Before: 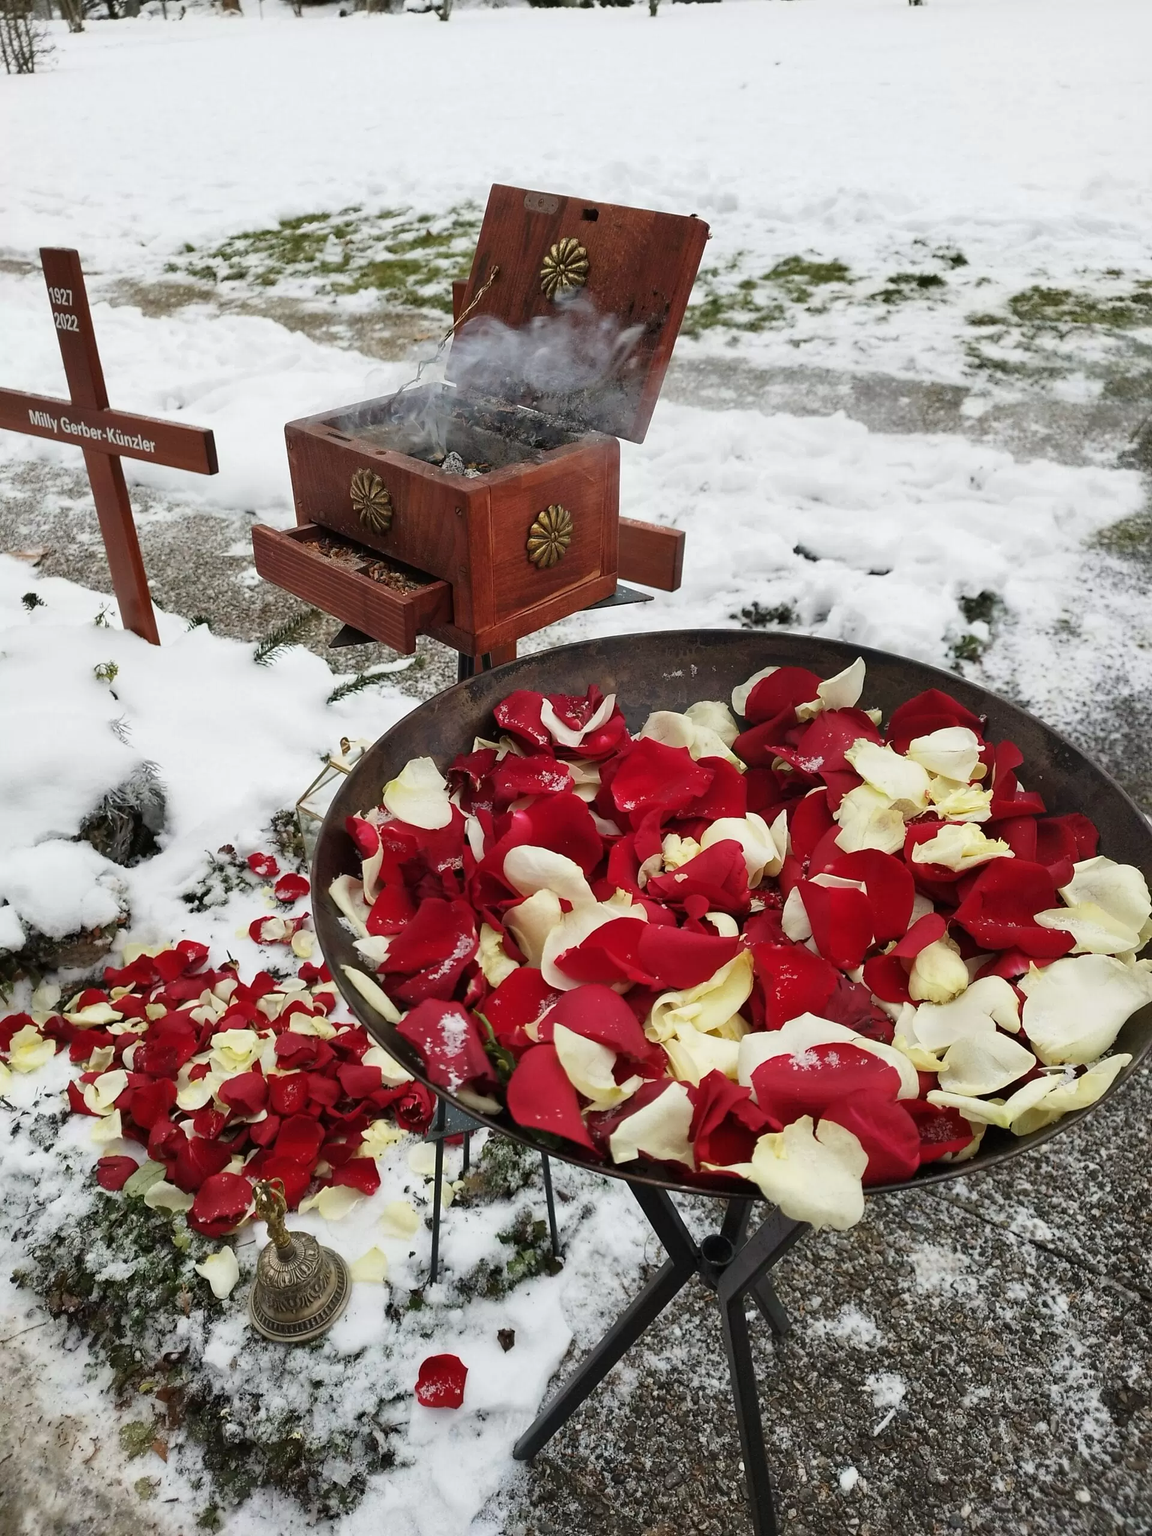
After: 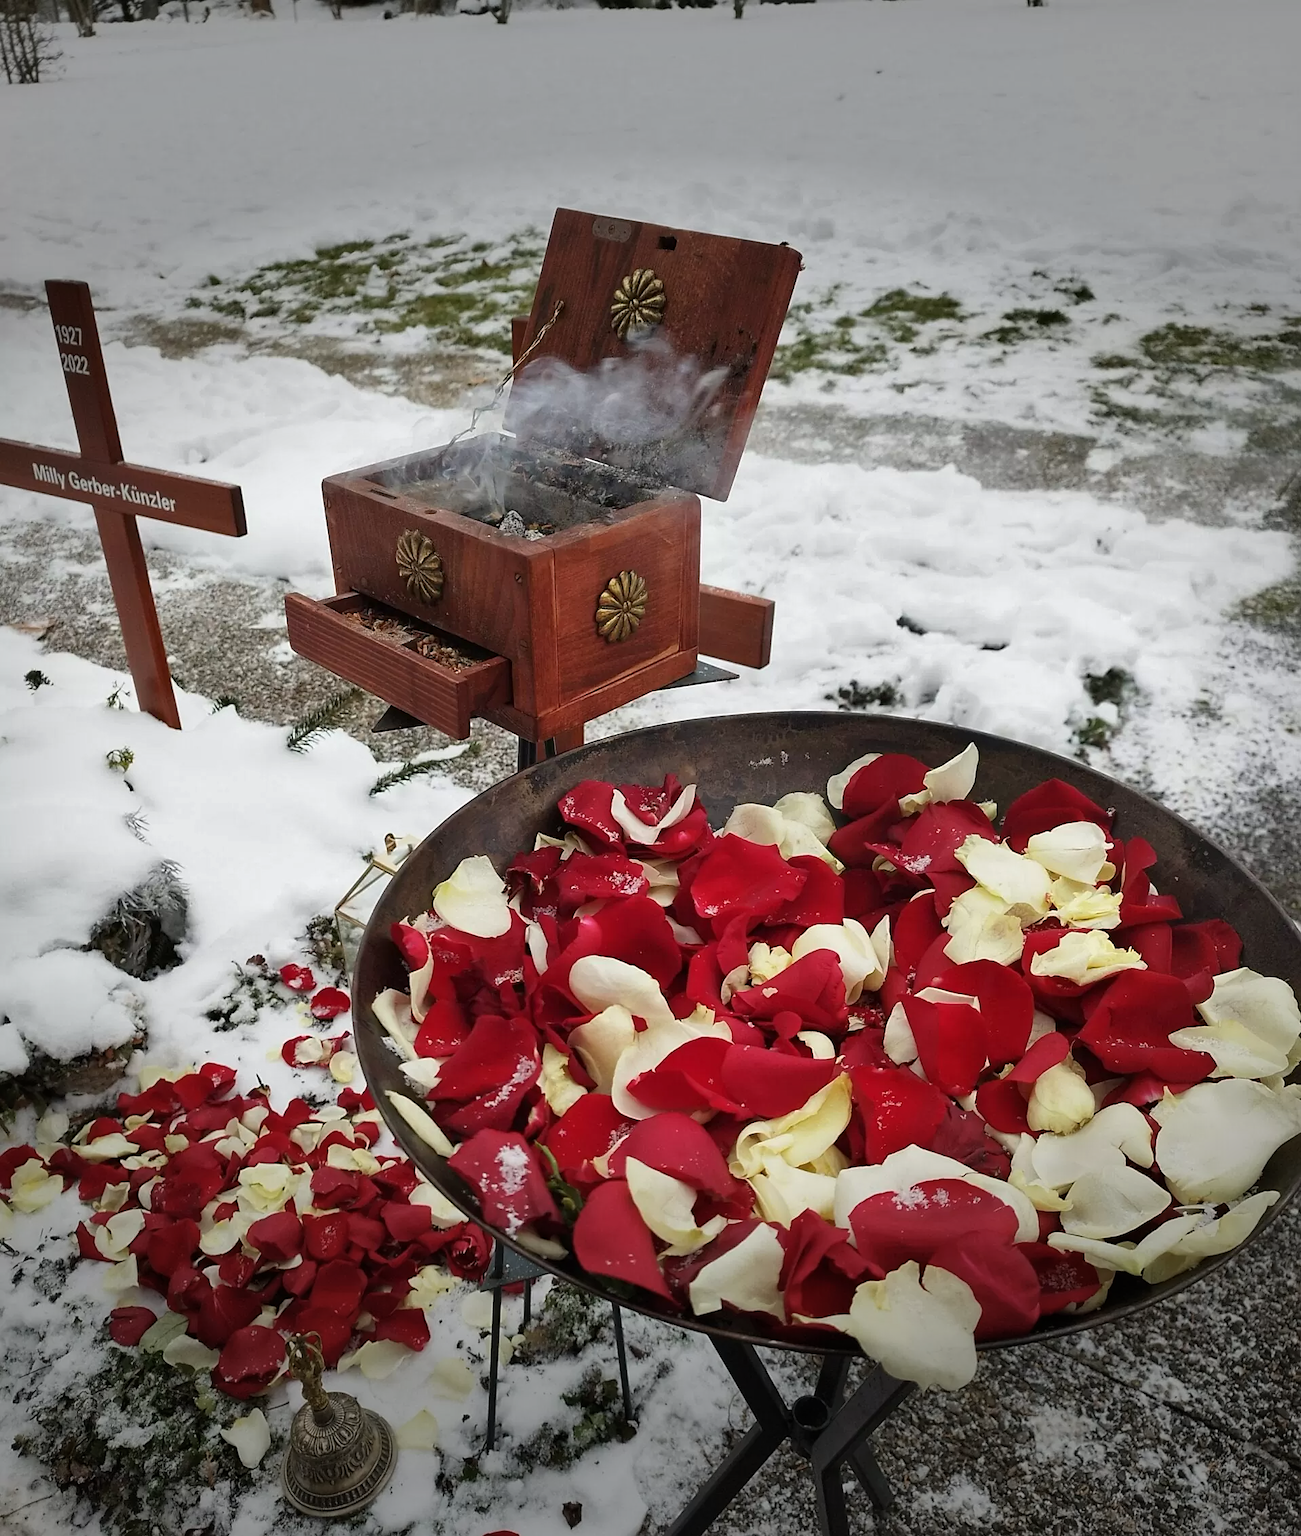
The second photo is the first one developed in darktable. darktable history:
sharpen: amount 0.2
shadows and highlights: shadows 32, highlights -32, soften with gaussian
crop and rotate: top 0%, bottom 11.49%
vignetting: fall-off start 70.97%, brightness -0.584, saturation -0.118, width/height ratio 1.333
levels: mode automatic, black 0.023%, white 99.97%, levels [0.062, 0.494, 0.925]
